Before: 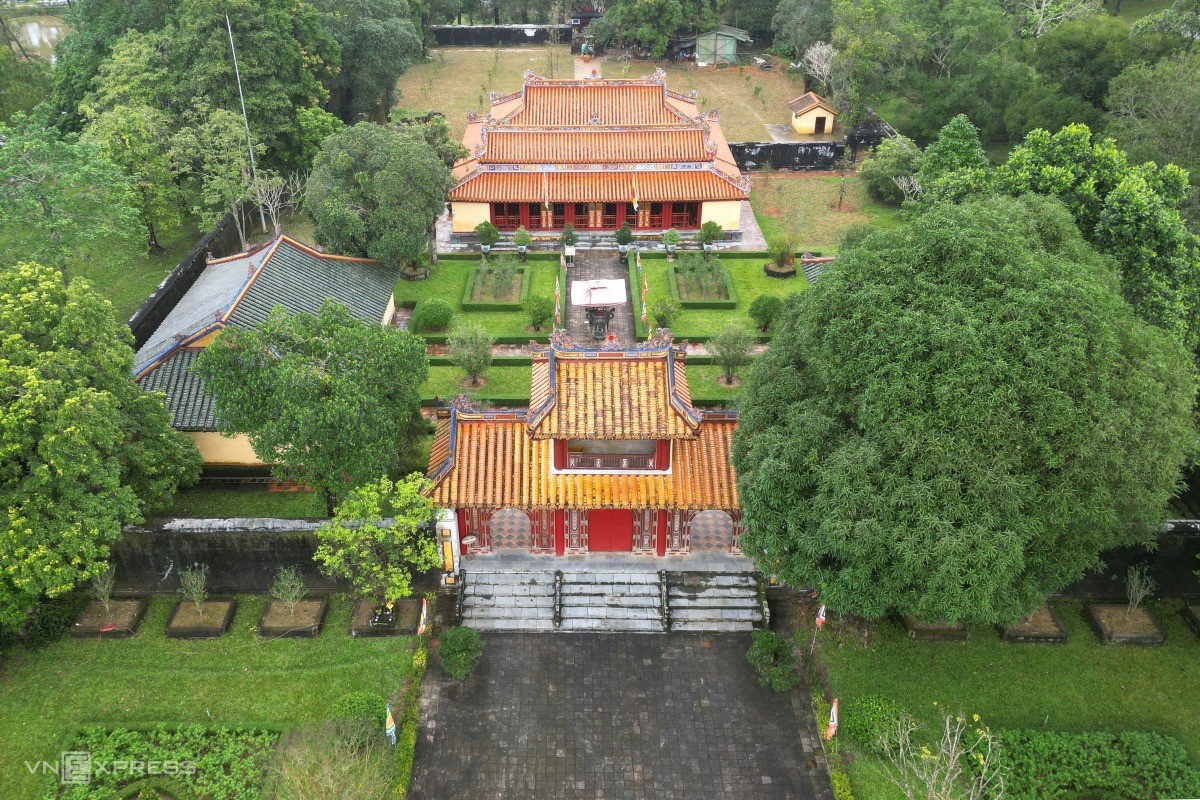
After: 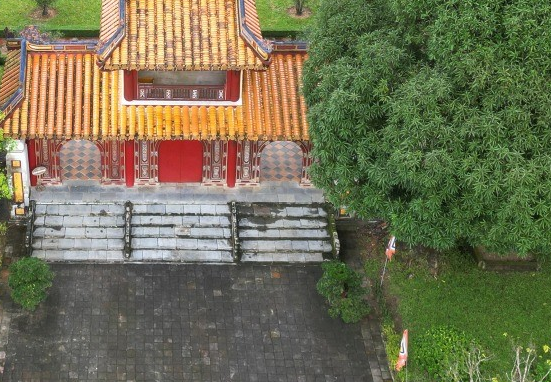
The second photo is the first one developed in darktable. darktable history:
crop: left 35.855%, top 46.152%, right 18.199%, bottom 6.085%
